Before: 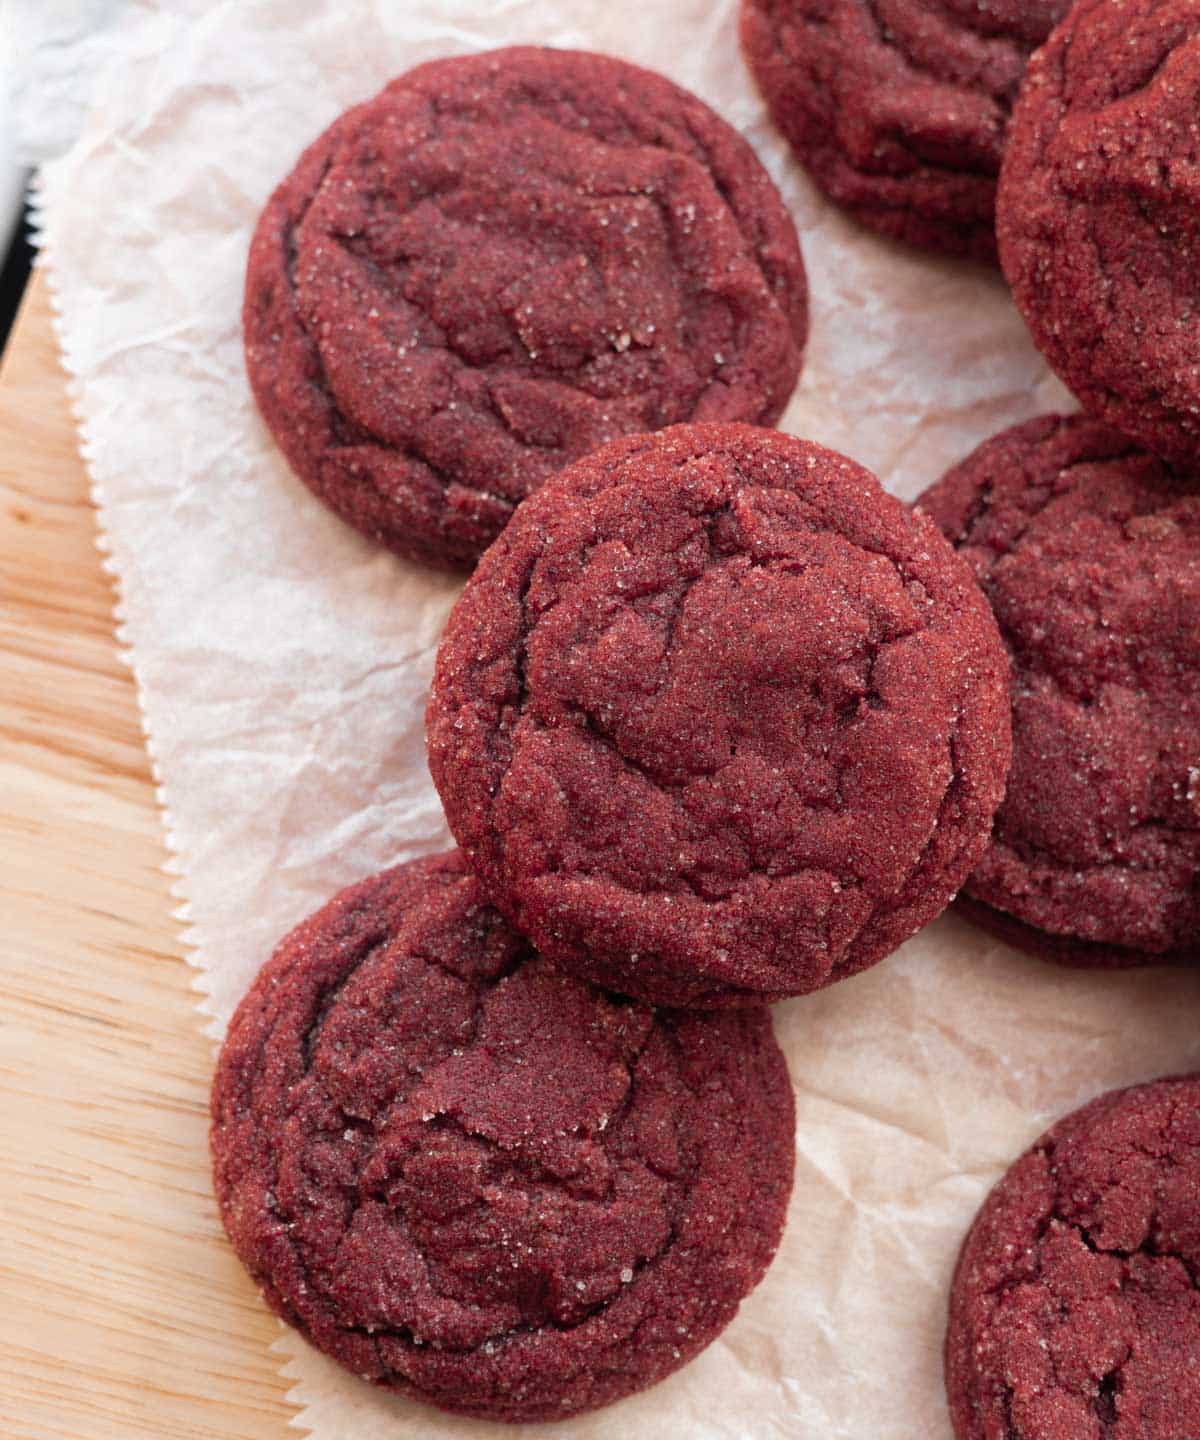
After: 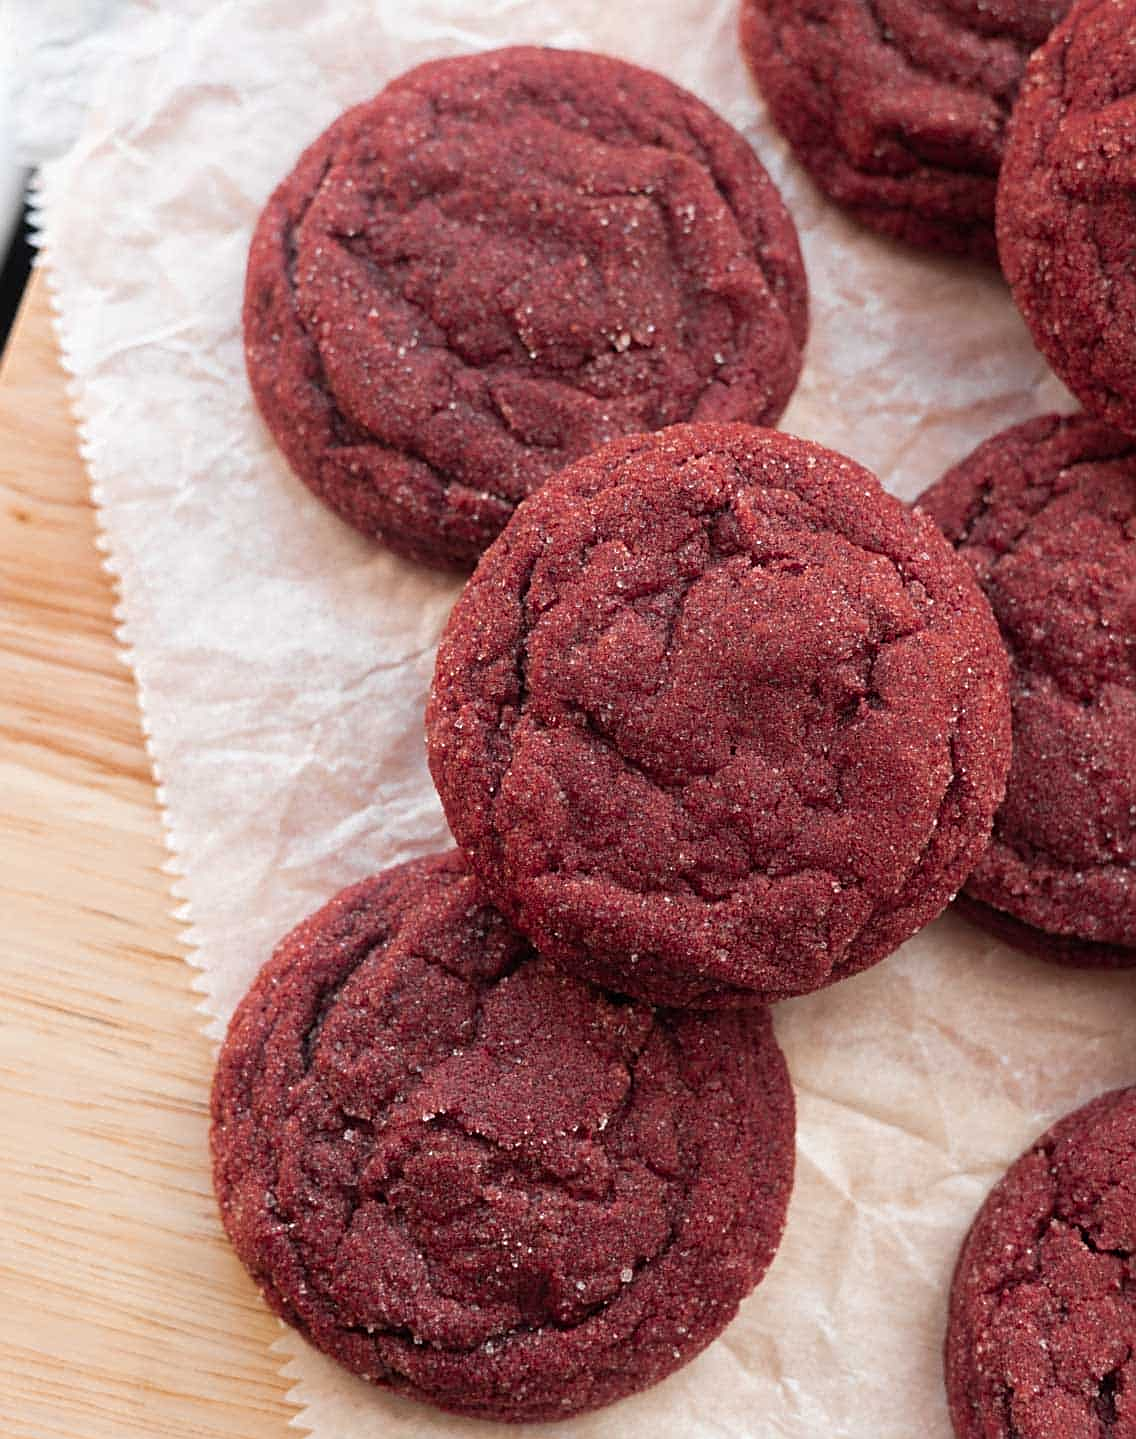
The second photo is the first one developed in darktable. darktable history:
sharpen: on, module defaults
crop and rotate: left 0%, right 5.262%
